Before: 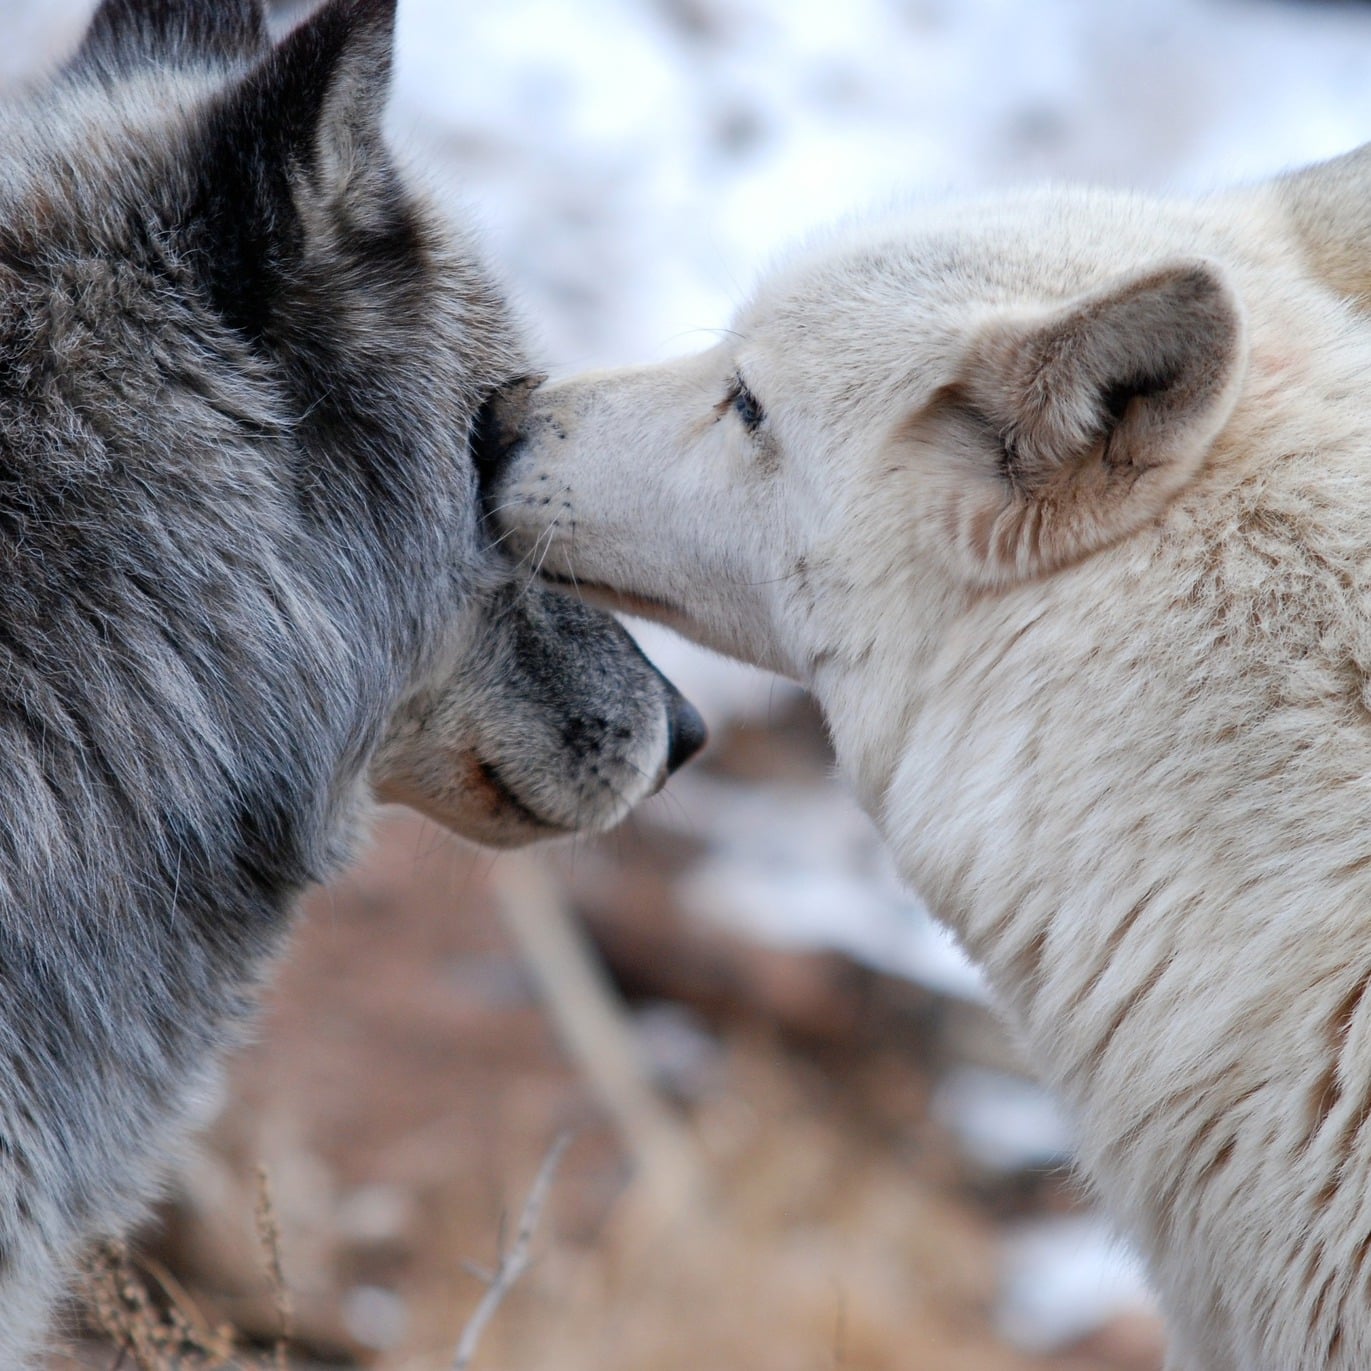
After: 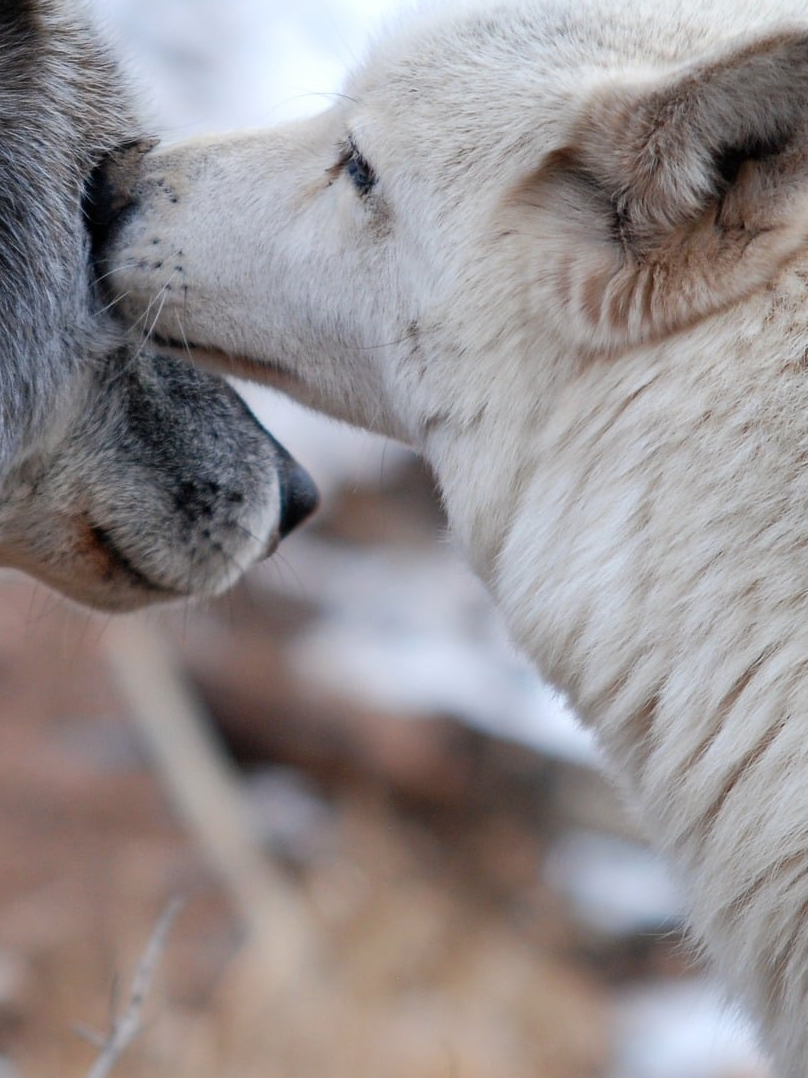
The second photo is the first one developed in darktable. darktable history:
crop and rotate: left 28.328%, top 17.281%, right 12.721%, bottom 4.035%
